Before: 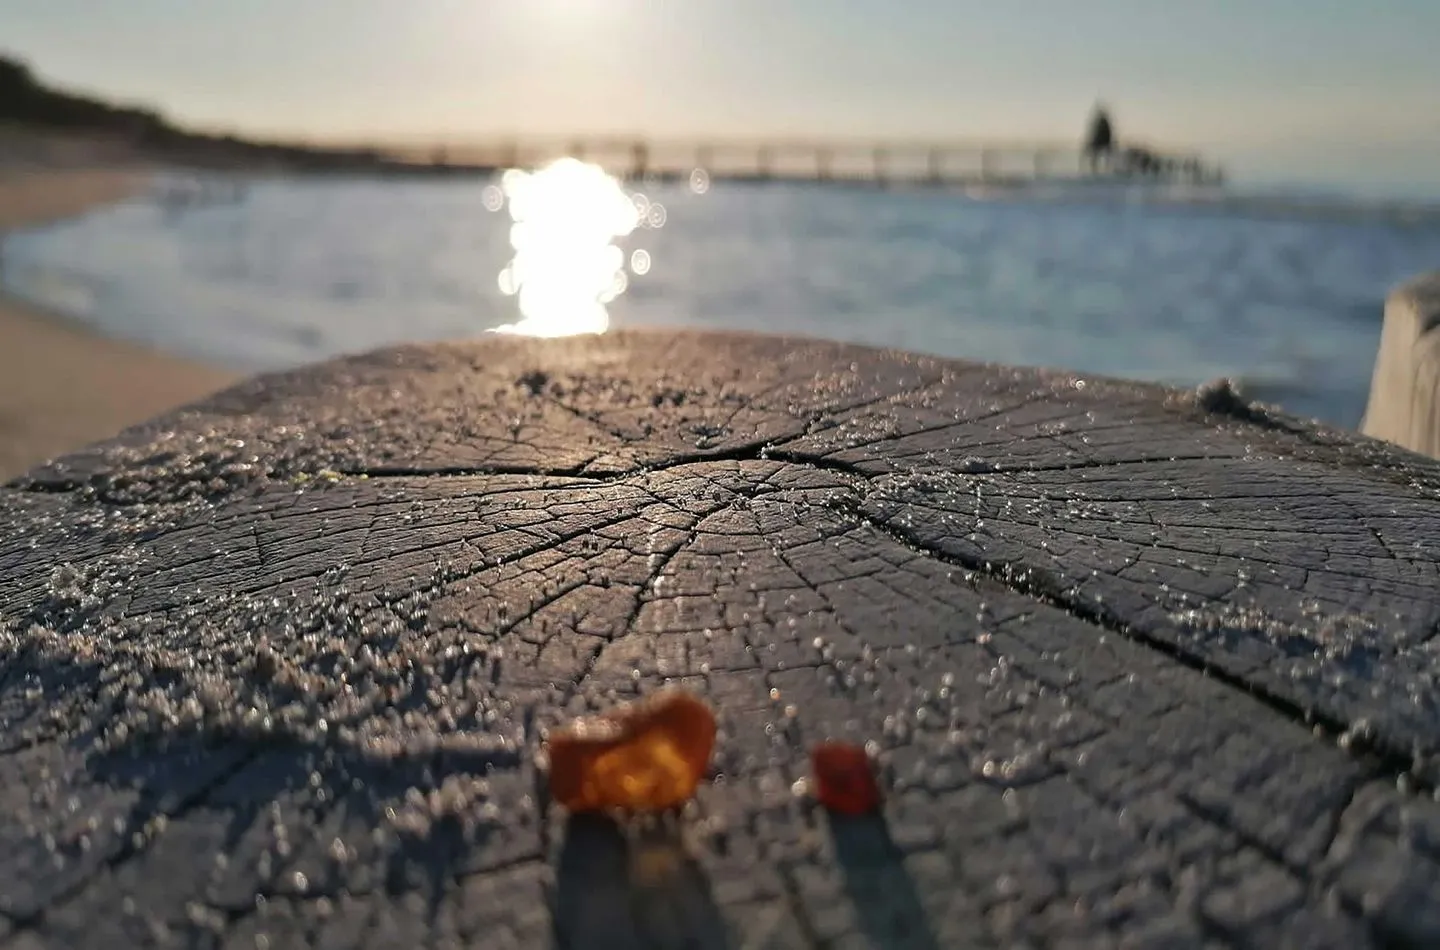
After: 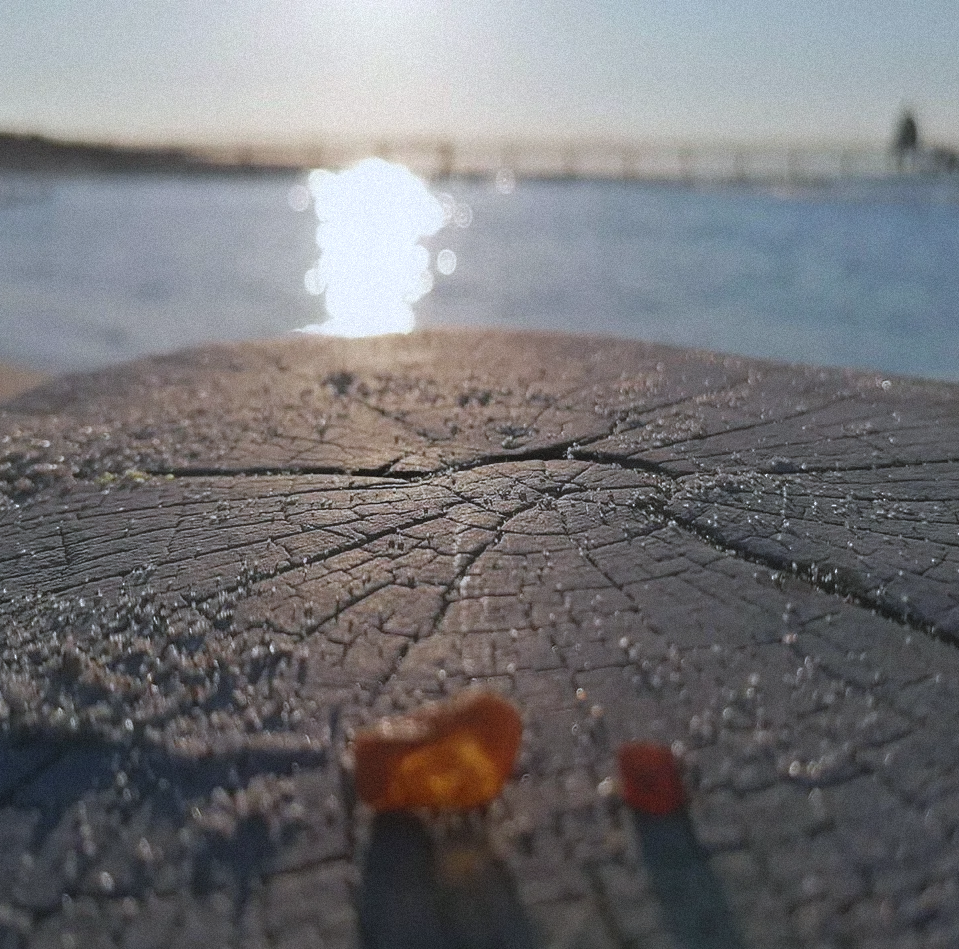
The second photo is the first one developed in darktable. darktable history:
rgb levels: preserve colors max RGB
crop and rotate: left 13.537%, right 19.796%
grain: mid-tones bias 0%
white balance: red 0.954, blue 1.079
contrast equalizer: octaves 7, y [[0.6 ×6], [0.55 ×6], [0 ×6], [0 ×6], [0 ×6]], mix -1
